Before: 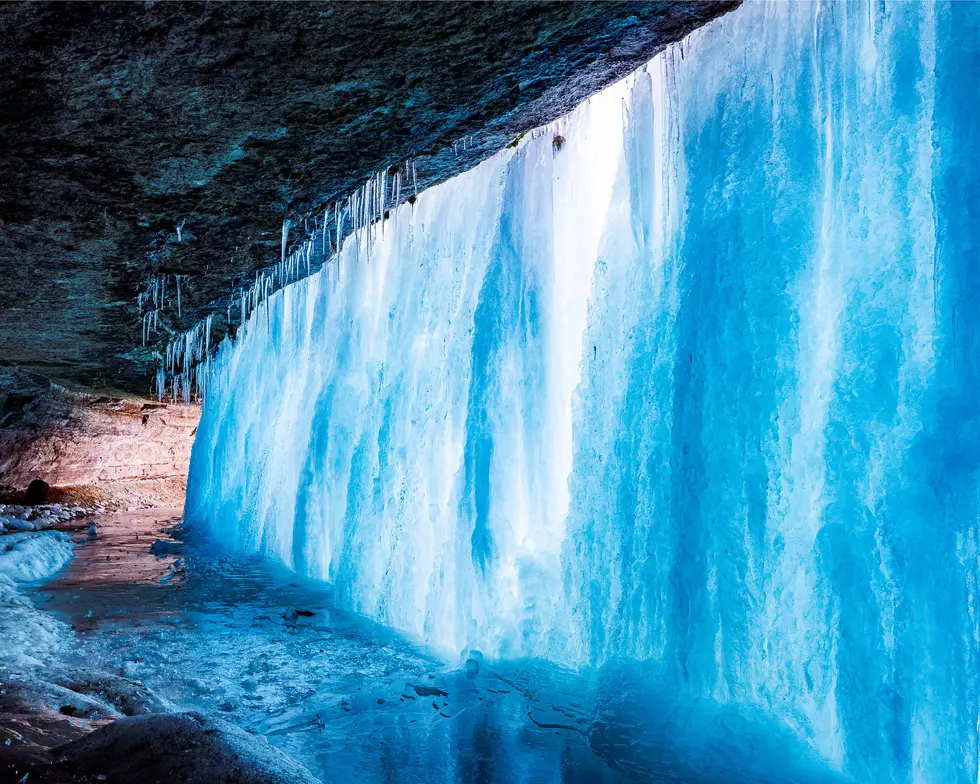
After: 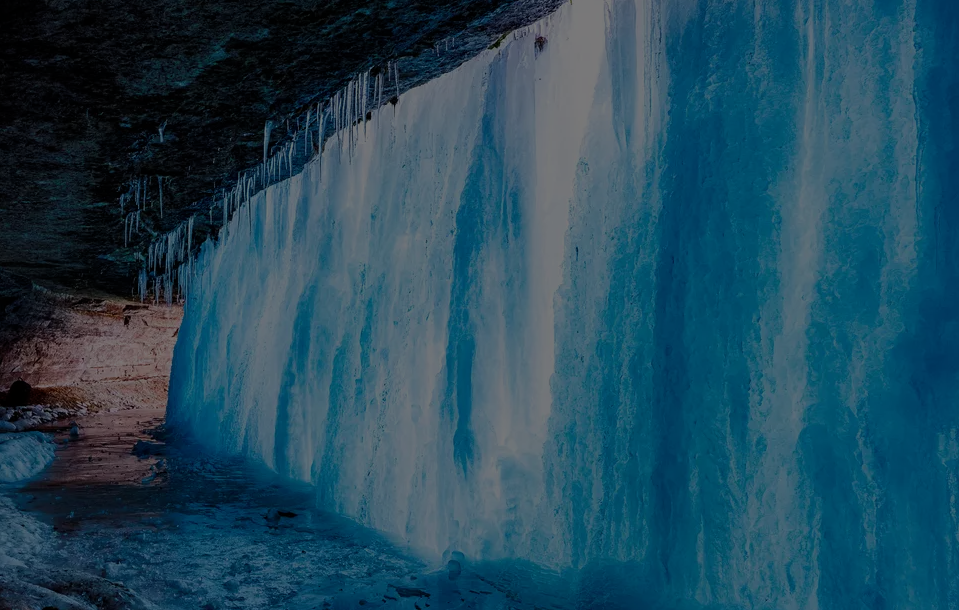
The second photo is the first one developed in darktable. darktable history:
exposure: exposure -2.375 EV, compensate highlight preservation false
tone equalizer: on, module defaults
crop and rotate: left 1.848%, top 12.661%, right 0.265%, bottom 9.529%
